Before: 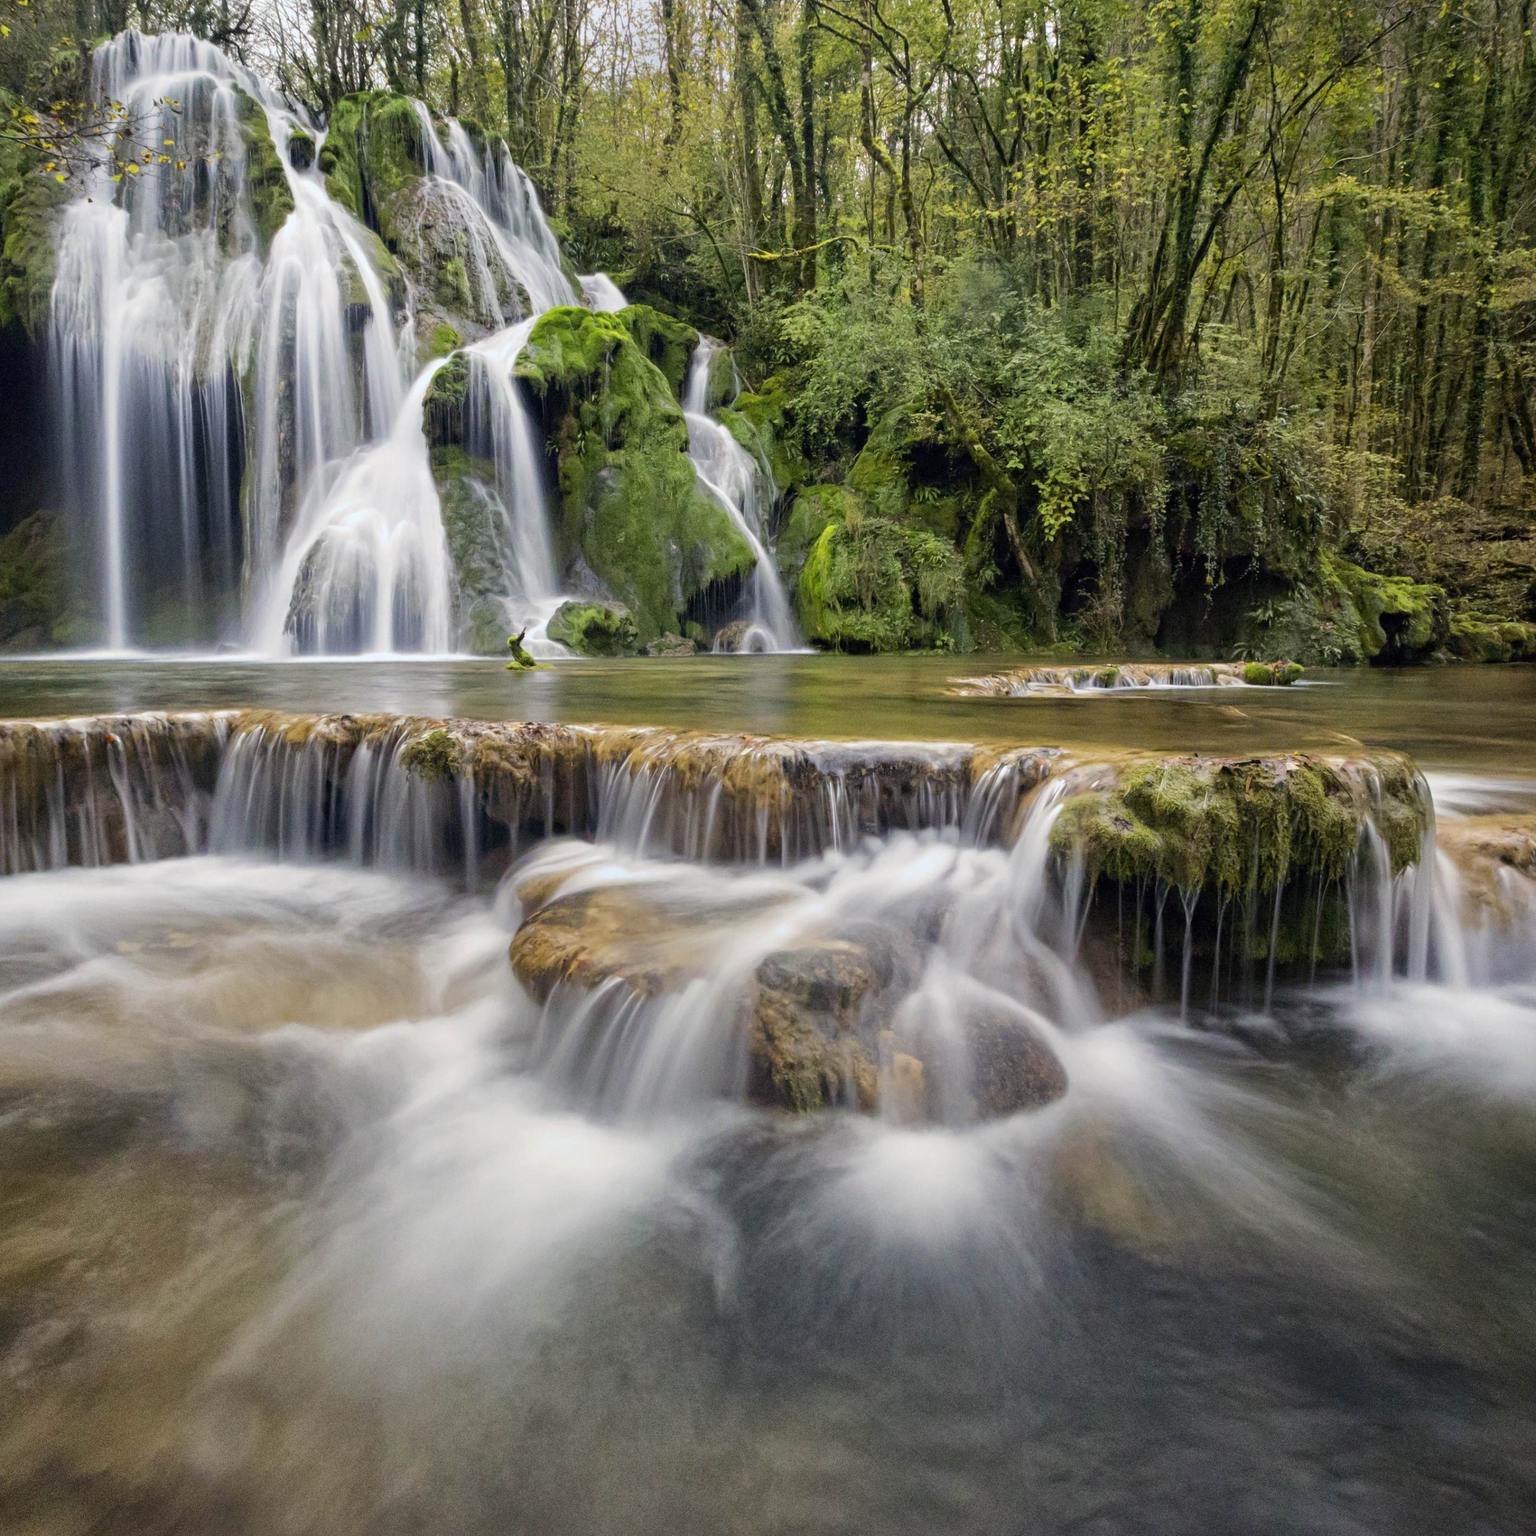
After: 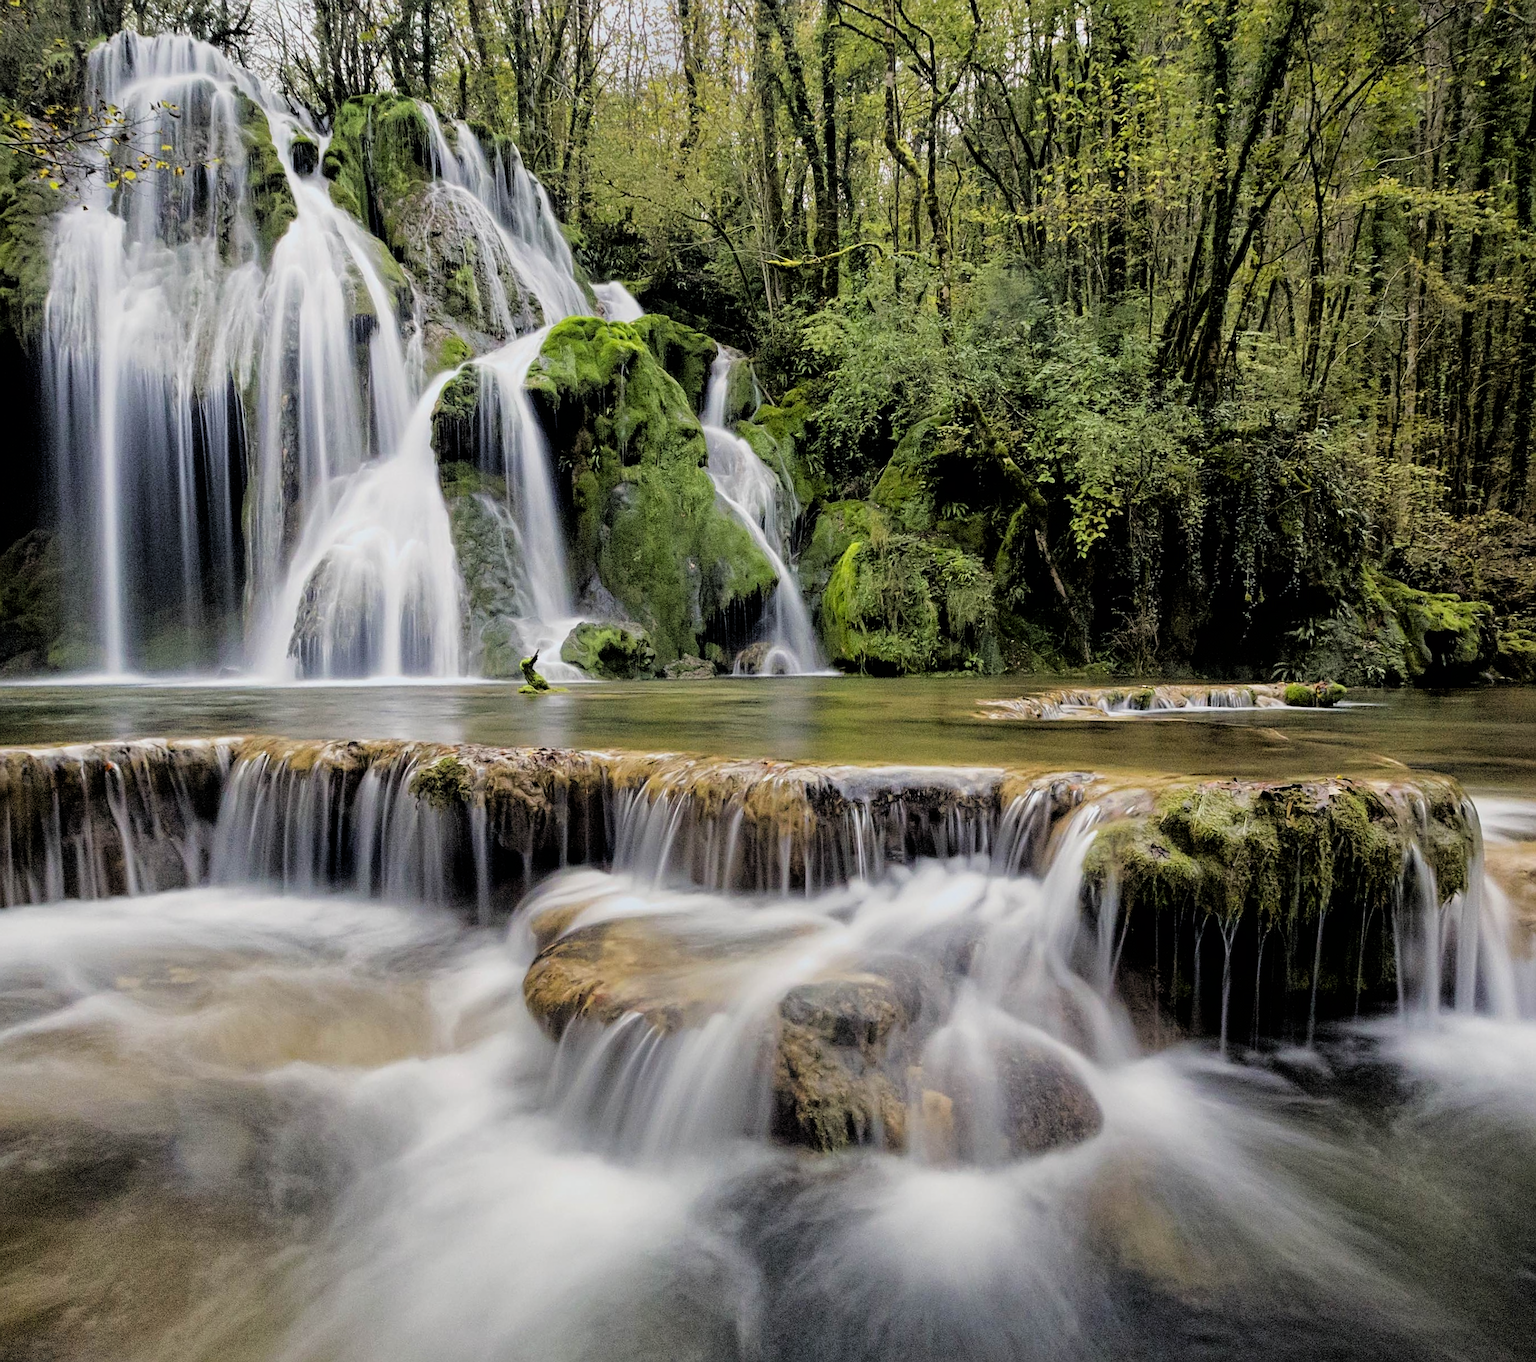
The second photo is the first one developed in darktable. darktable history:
sharpen: amount 0.592
crop and rotate: angle 0.21°, left 0.22%, right 3.052%, bottom 14.211%
filmic rgb: black relative exposure -3.96 EV, white relative exposure 3.16 EV, hardness 2.87
